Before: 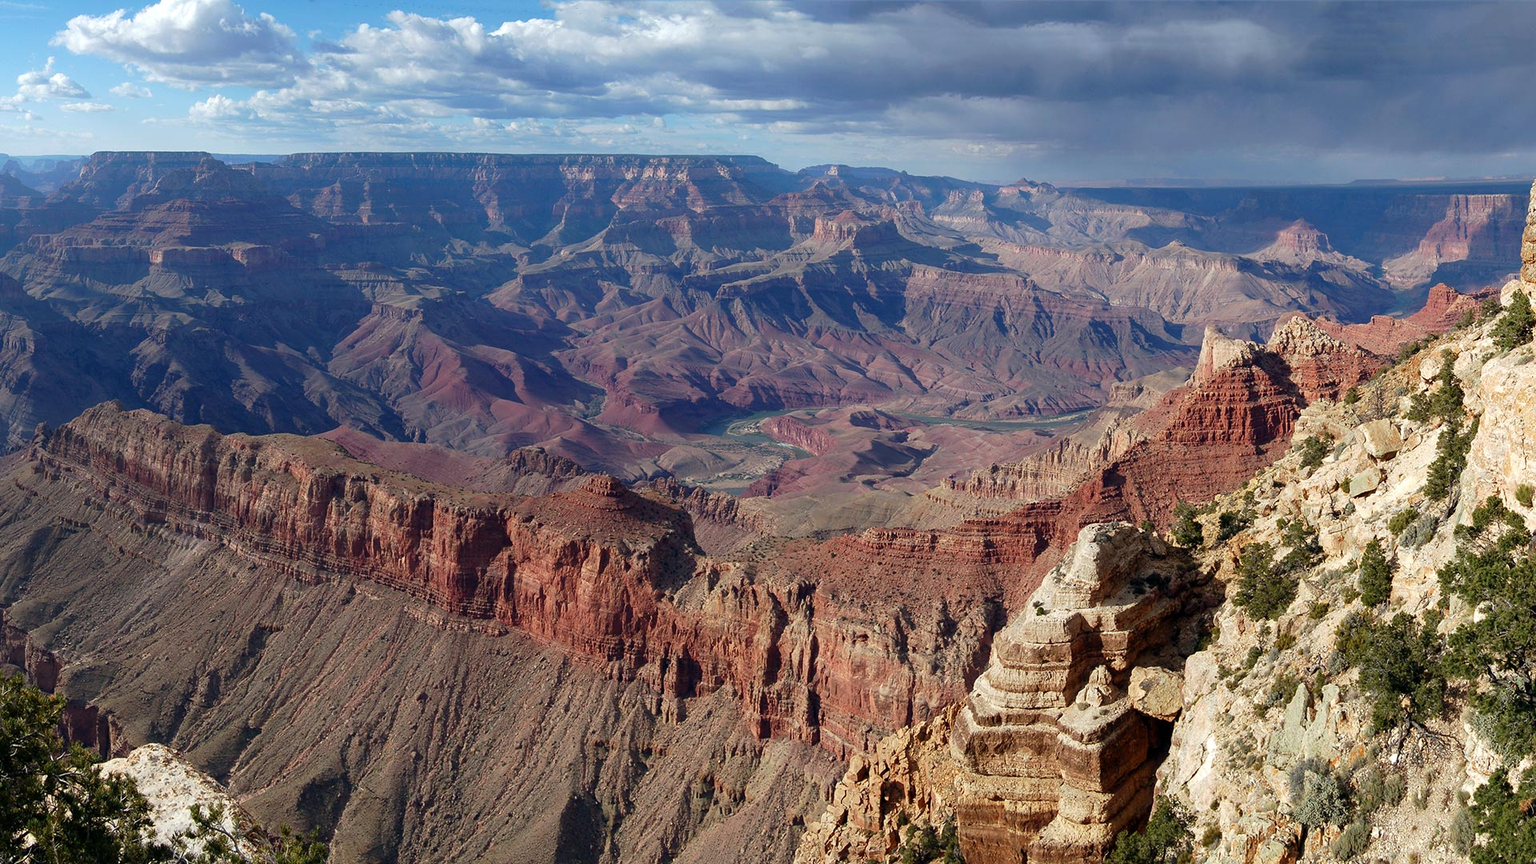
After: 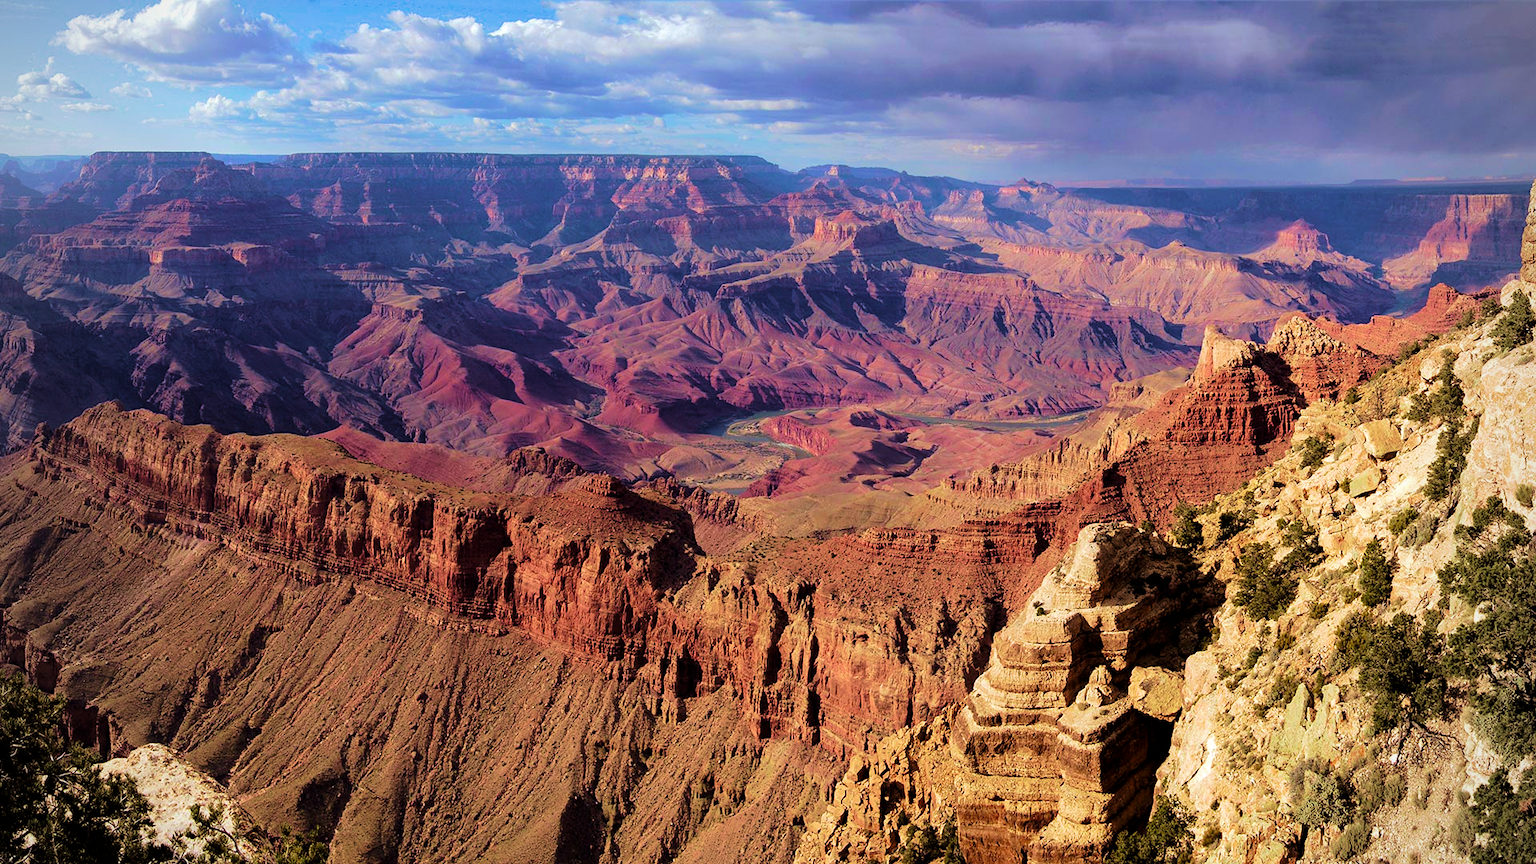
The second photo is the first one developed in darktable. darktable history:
rgb levels: mode RGB, independent channels, levels [[0, 0.5, 1], [0, 0.521, 1], [0, 0.536, 1]]
tone curve: curves: ch0 [(0, 0) (0.004, 0) (0.133, 0.076) (0.325, 0.362) (0.879, 0.885) (1, 1)], color space Lab, linked channels, preserve colors none
vignetting: fall-off radius 60.92%
velvia: strength 75%
